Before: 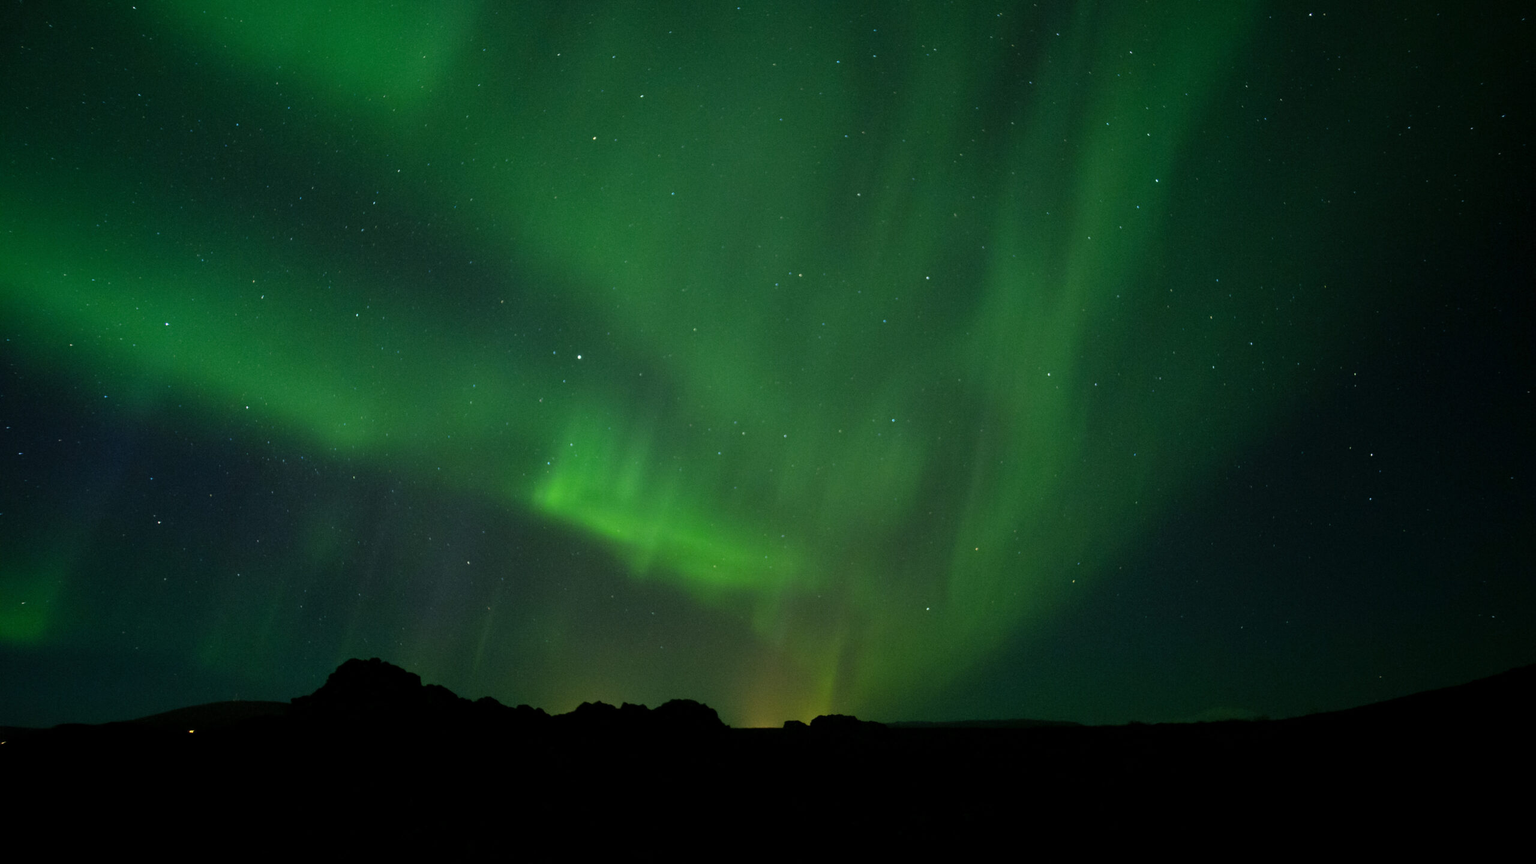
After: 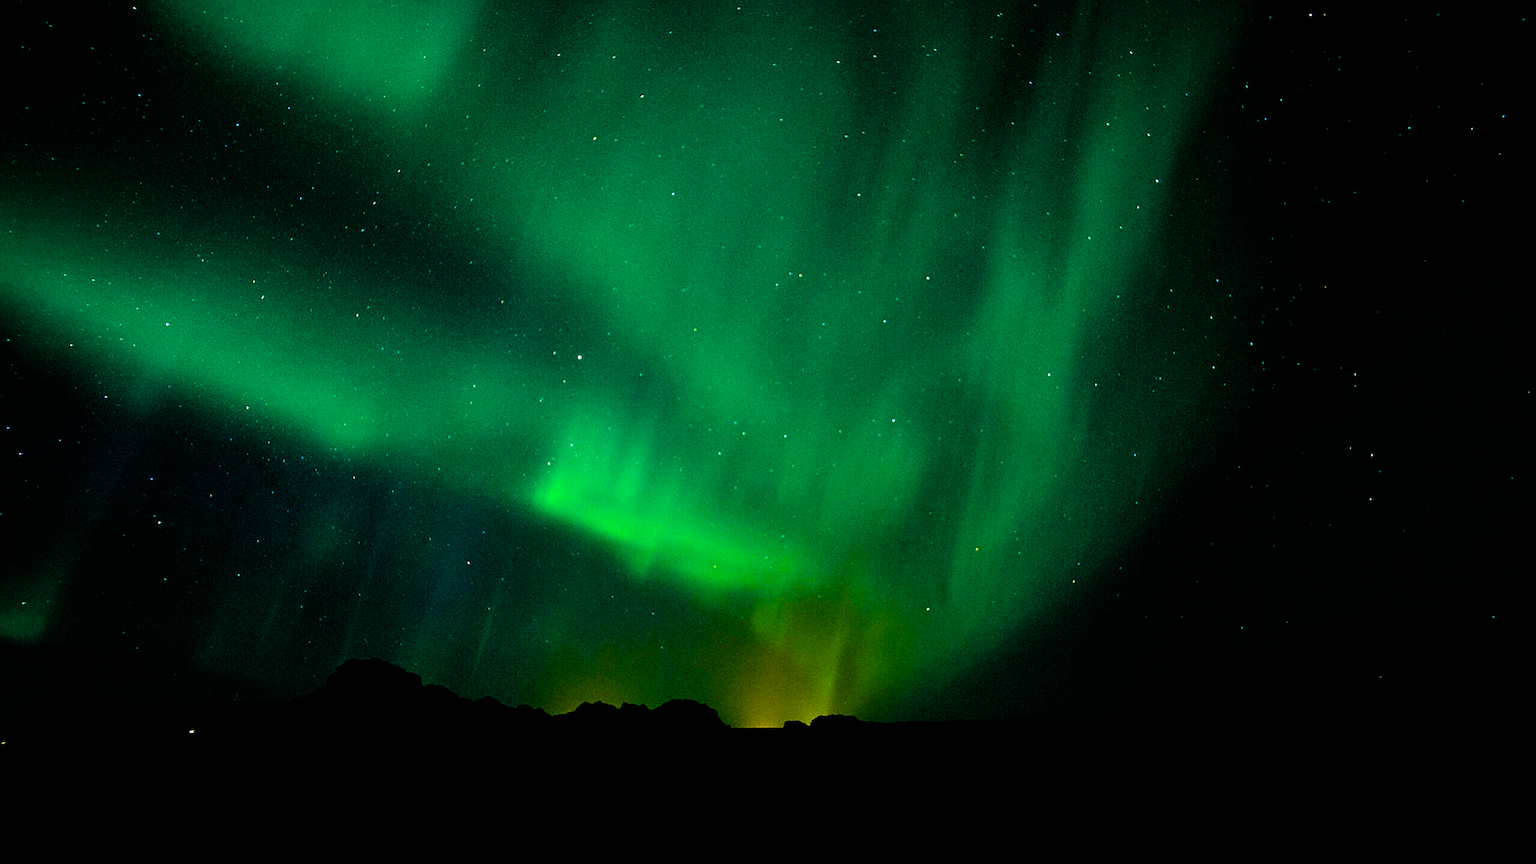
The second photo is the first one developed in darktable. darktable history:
filmic rgb: black relative exposure -4 EV, white relative exposure 3 EV, hardness 3.02, contrast 1.5
sharpen: on, module defaults
color balance rgb: linear chroma grading › global chroma 25%, perceptual saturation grading › global saturation 40%, perceptual saturation grading › highlights -50%, perceptual saturation grading › shadows 30%, perceptual brilliance grading › global brilliance 25%, global vibrance 60%
